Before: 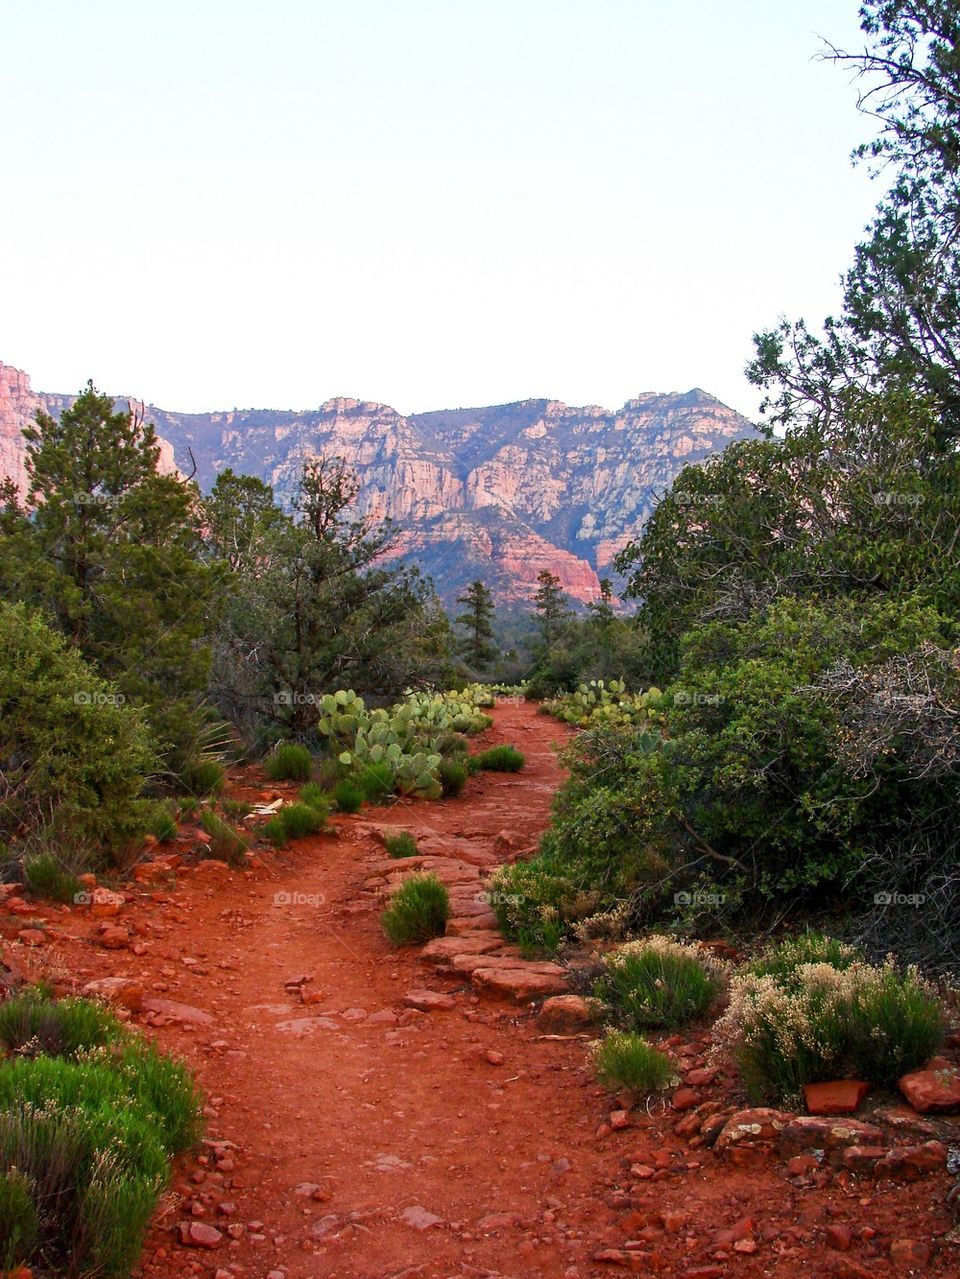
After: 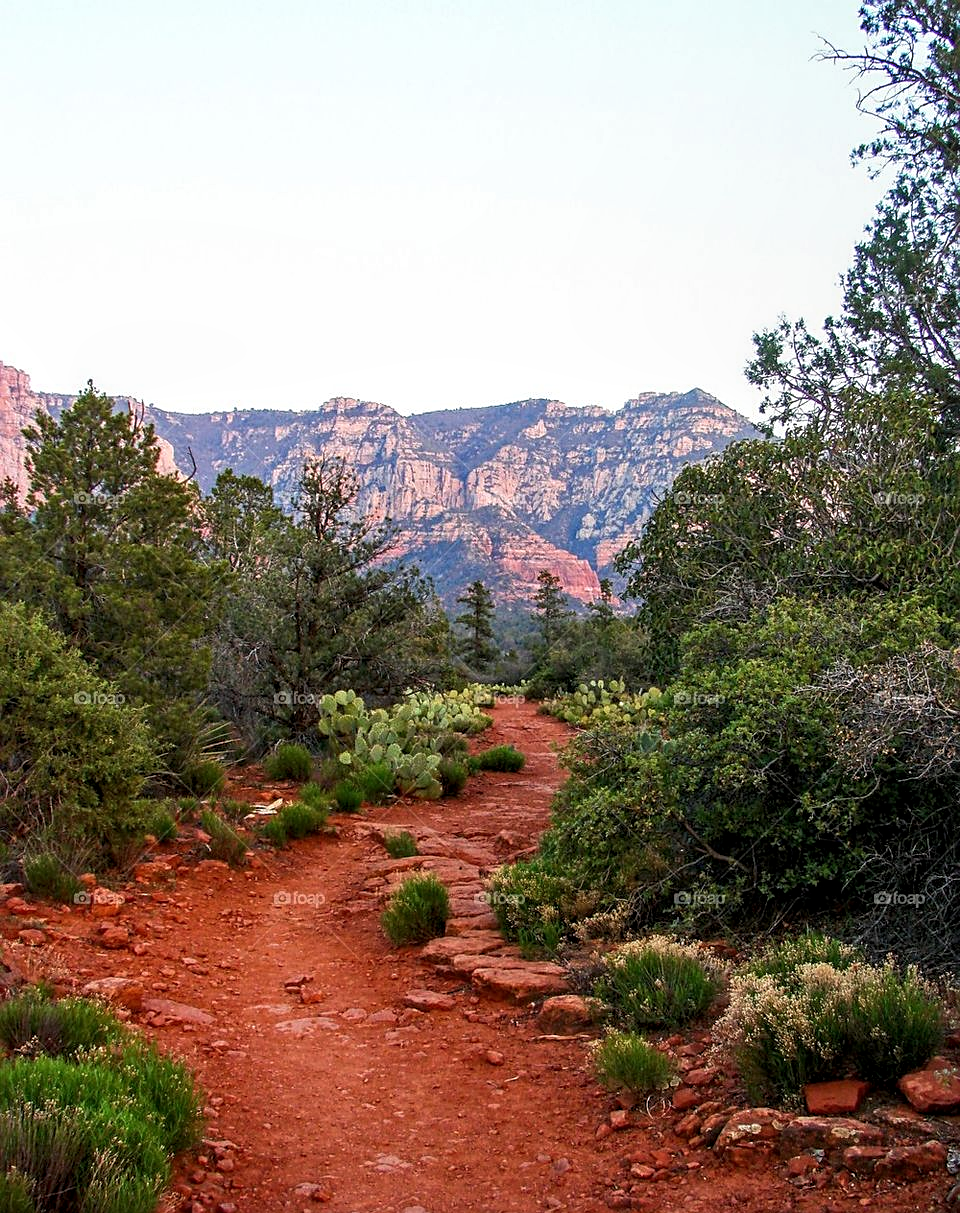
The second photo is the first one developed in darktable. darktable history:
crop and rotate: top 0.009%, bottom 5.125%
local contrast: on, module defaults
sharpen: on, module defaults
